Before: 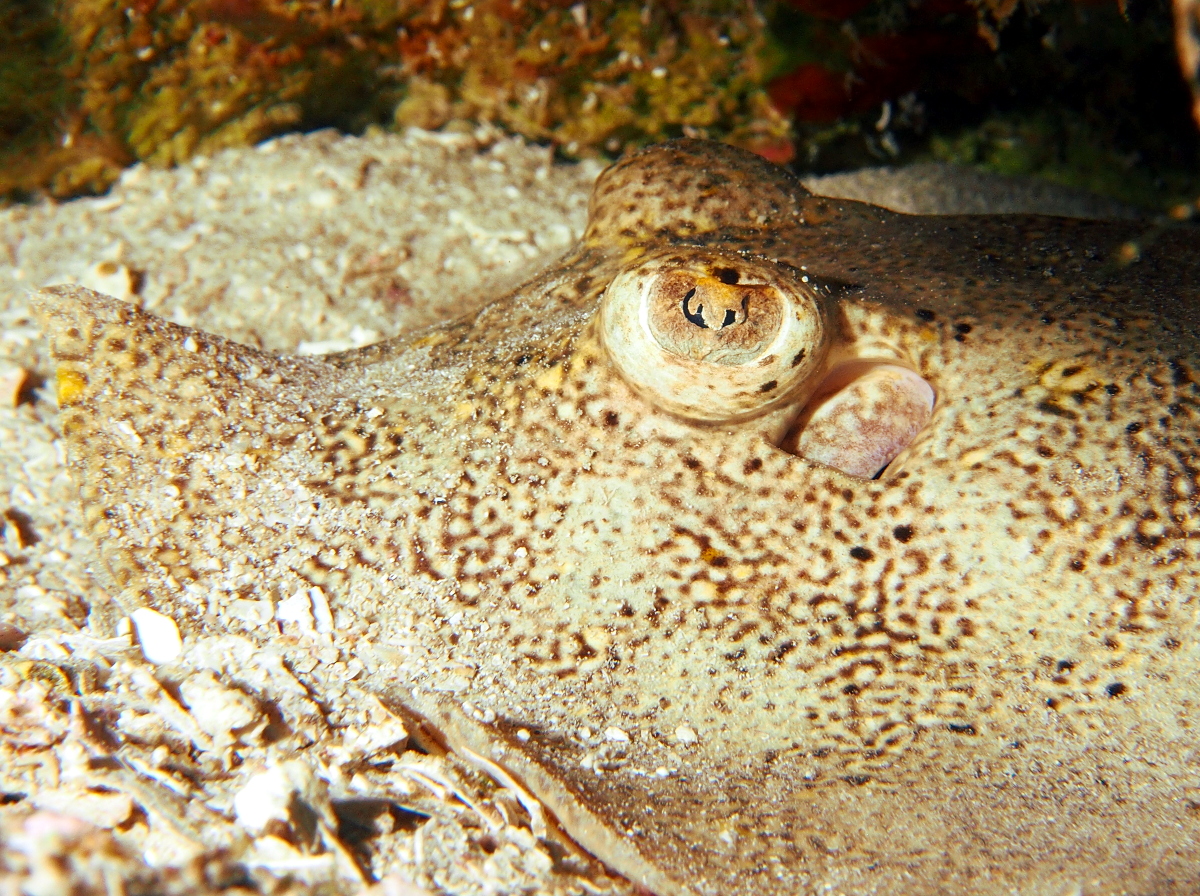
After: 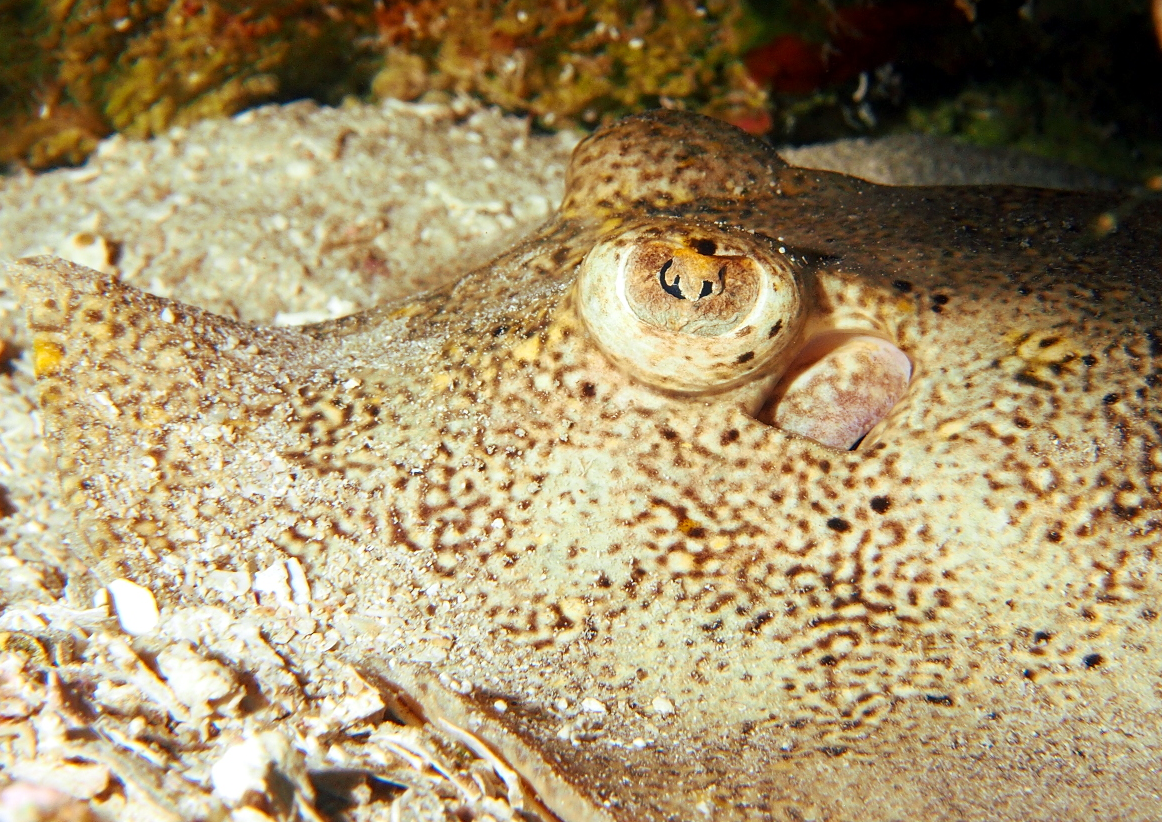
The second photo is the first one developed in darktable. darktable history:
crop: left 1.964%, top 3.251%, right 1.122%, bottom 4.933%
rotate and perspective: automatic cropping original format, crop left 0, crop top 0
